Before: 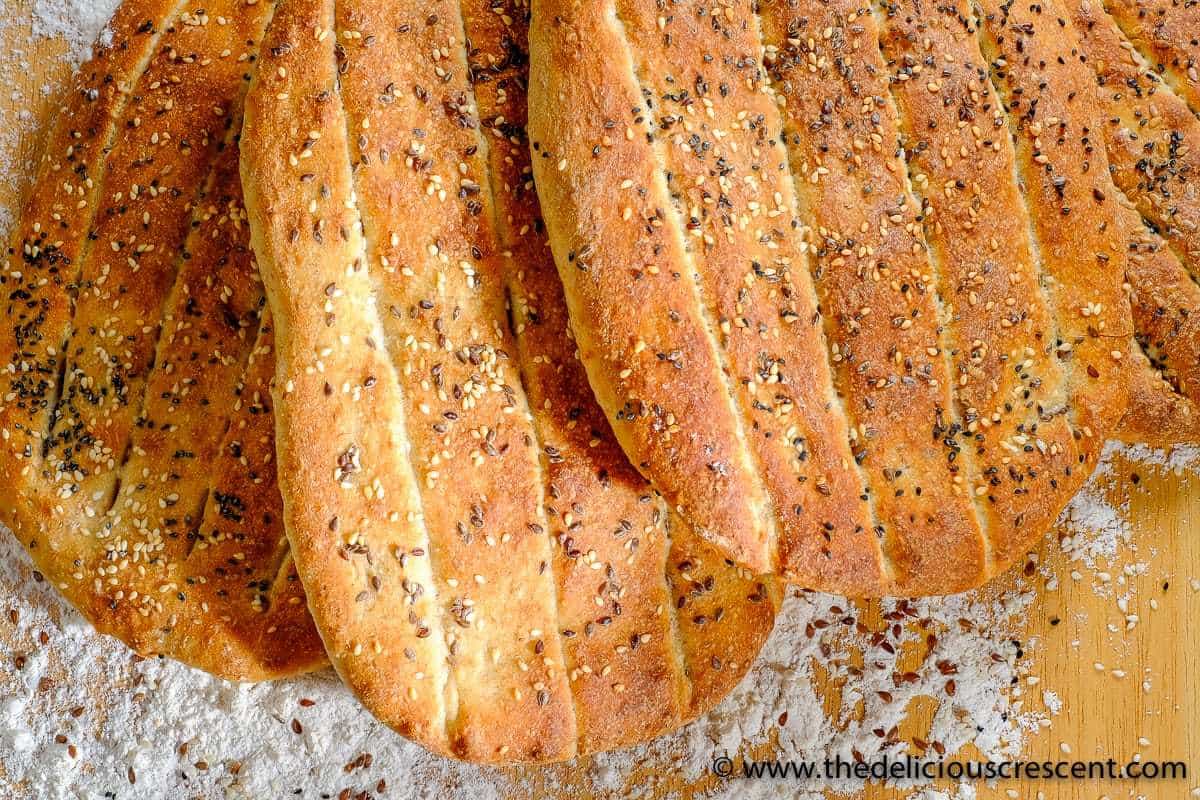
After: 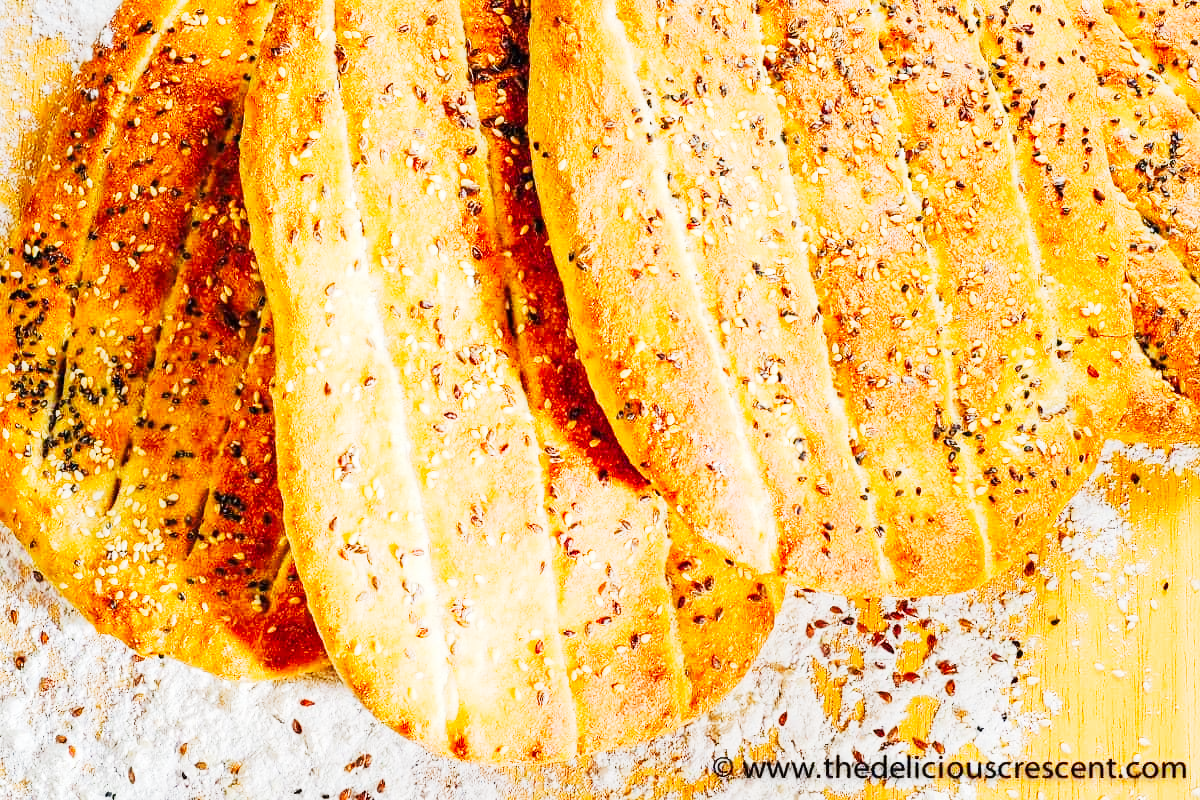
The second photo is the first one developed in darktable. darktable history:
tone curve: curves: ch0 [(0, 0) (0.003, 0.004) (0.011, 0.015) (0.025, 0.034) (0.044, 0.061) (0.069, 0.095) (0.1, 0.137) (0.136, 0.186) (0.177, 0.243) (0.224, 0.307) (0.277, 0.416) (0.335, 0.533) (0.399, 0.641) (0.468, 0.748) (0.543, 0.829) (0.623, 0.886) (0.709, 0.924) (0.801, 0.951) (0.898, 0.975) (1, 1)], preserve colors none
color balance rgb: linear chroma grading › global chroma 5.657%, perceptual saturation grading › global saturation 0.758%
